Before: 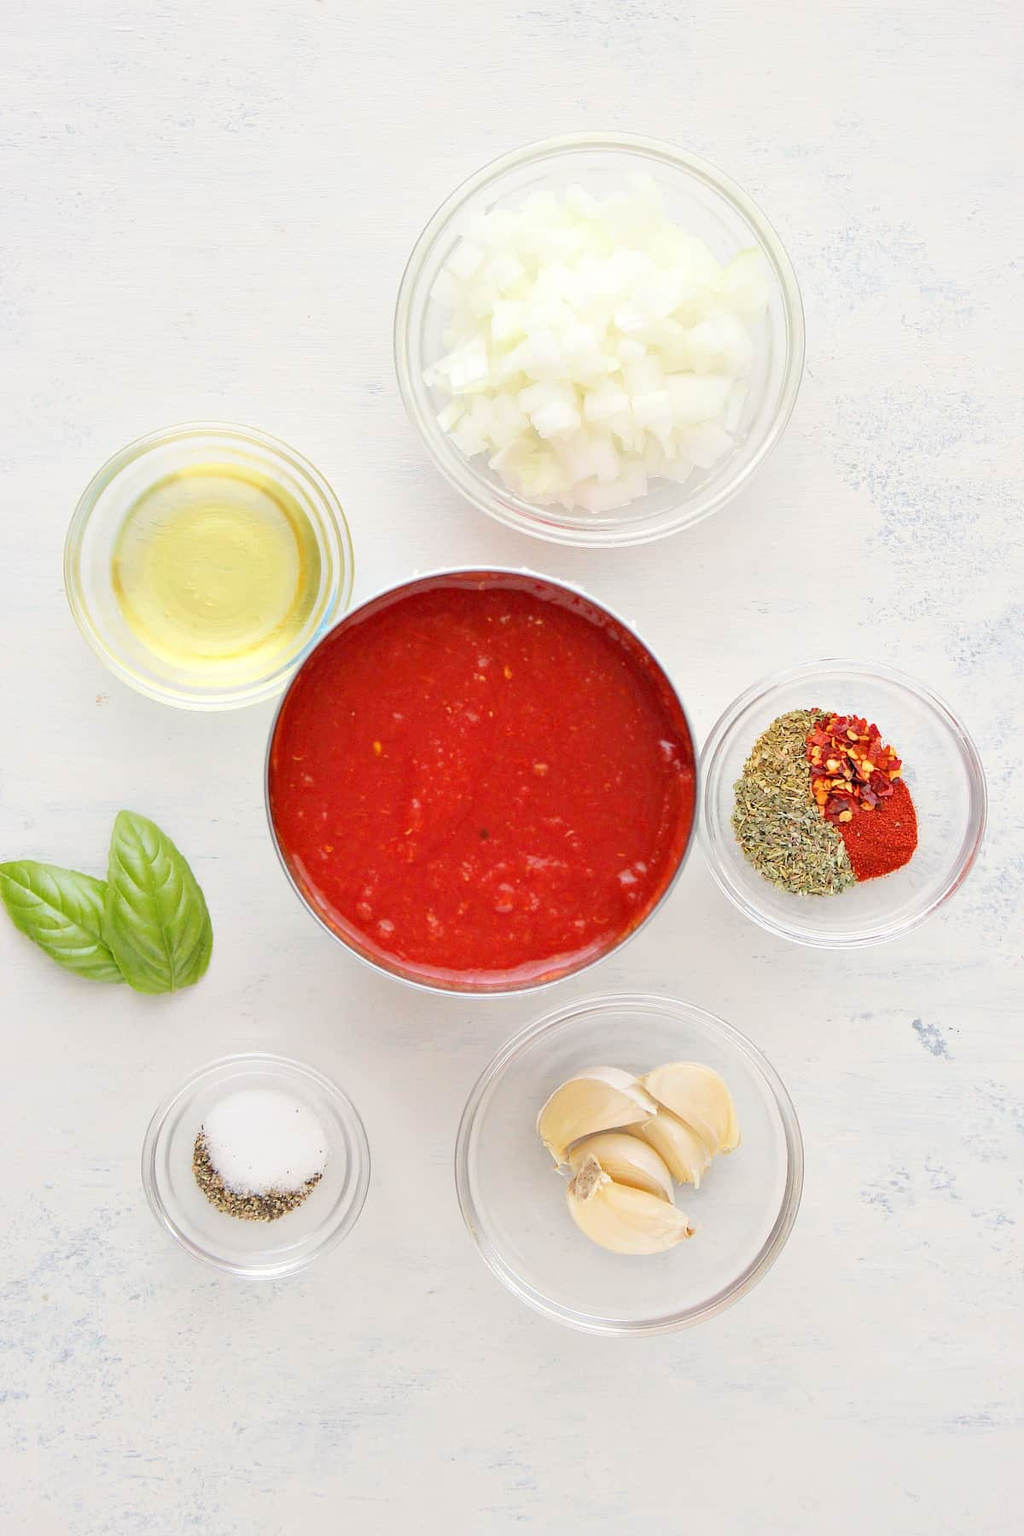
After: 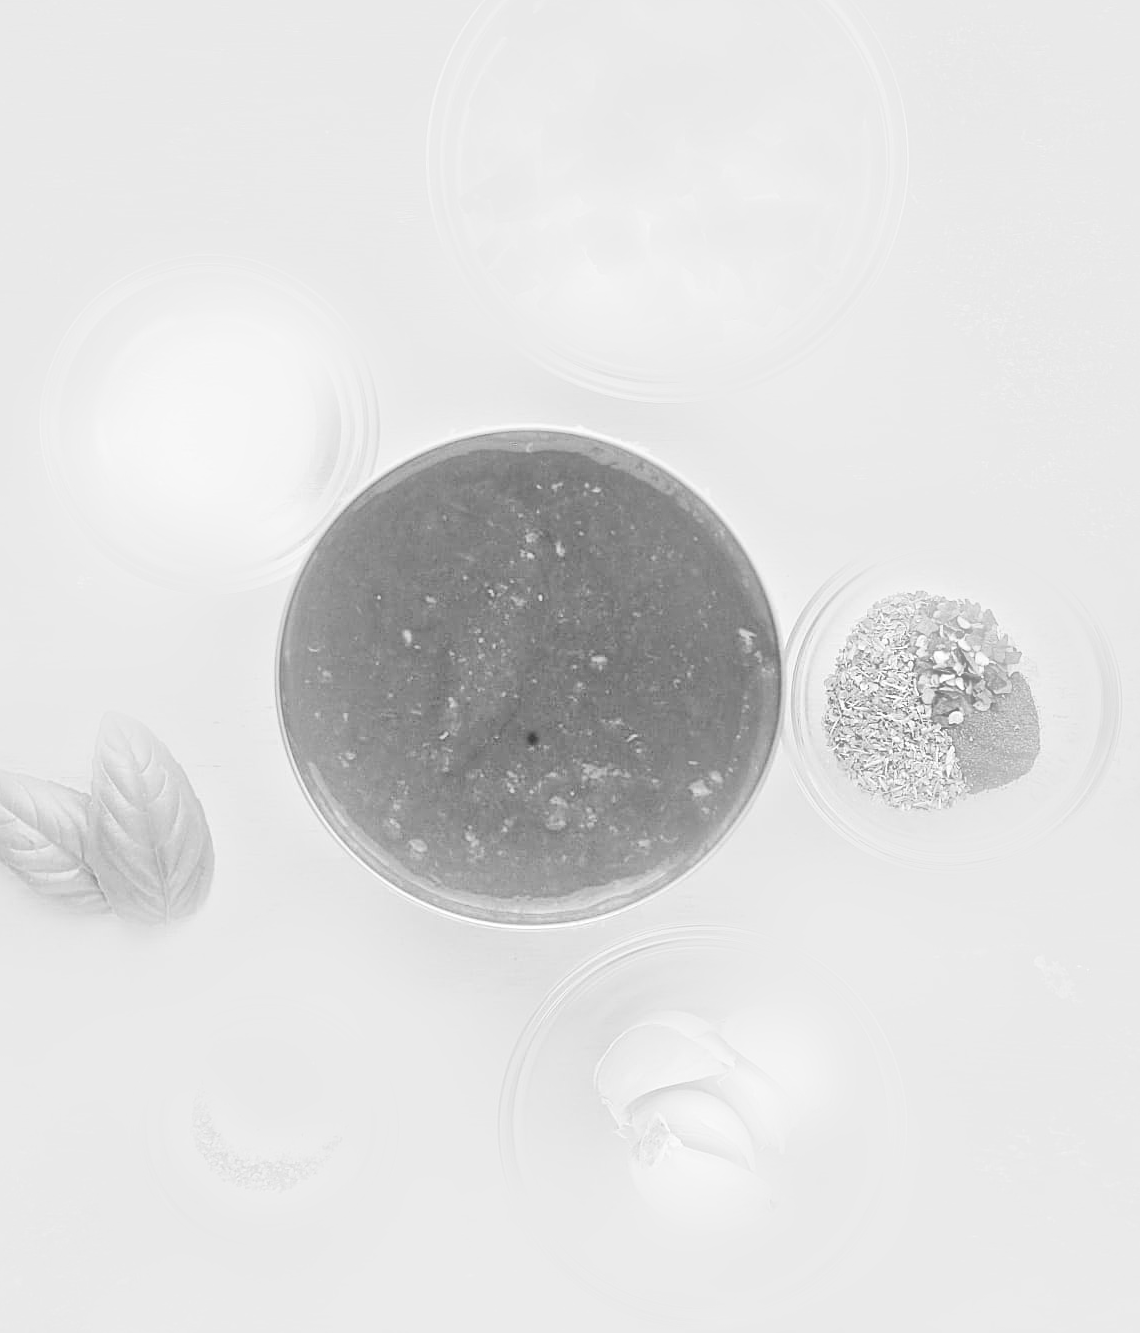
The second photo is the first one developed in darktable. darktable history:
sharpen: on, module defaults
local contrast: mode bilateral grid, contrast 50, coarseness 50, detail 150%, midtone range 0.2
exposure: exposure 0.207 EV, compensate highlight preservation false
monochrome: a 26.22, b 42.67, size 0.8
tone equalizer: -8 EV -1.08 EV, -7 EV -1.01 EV, -6 EV -0.867 EV, -5 EV -0.578 EV, -3 EV 0.578 EV, -2 EV 0.867 EV, -1 EV 1.01 EV, +0 EV 1.08 EV, edges refinement/feathering 500, mask exposure compensation -1.57 EV, preserve details no
color balance rgb: shadows lift › chroma 1%, shadows lift › hue 113°, highlights gain › chroma 0.2%, highlights gain › hue 333°, perceptual saturation grading › global saturation 20%, perceptual saturation grading › highlights -50%, perceptual saturation grading › shadows 25%, contrast -30%
crop and rotate: left 2.991%, top 13.302%, right 1.981%, bottom 12.636%
bloom: size 16%, threshold 98%, strength 20%
